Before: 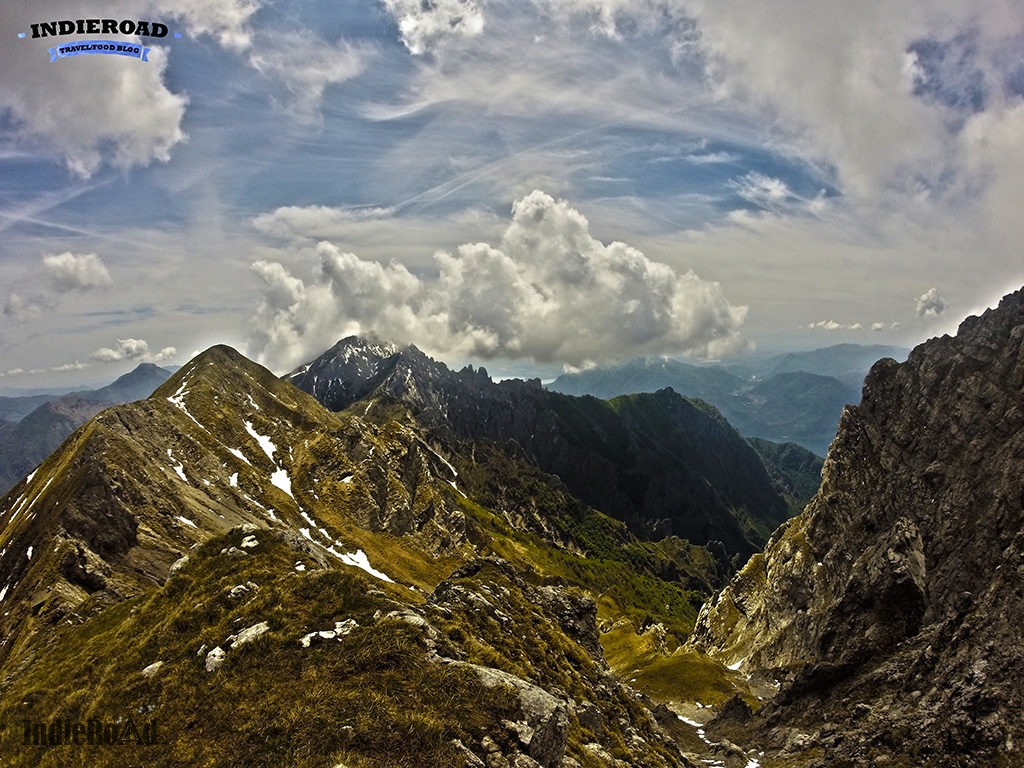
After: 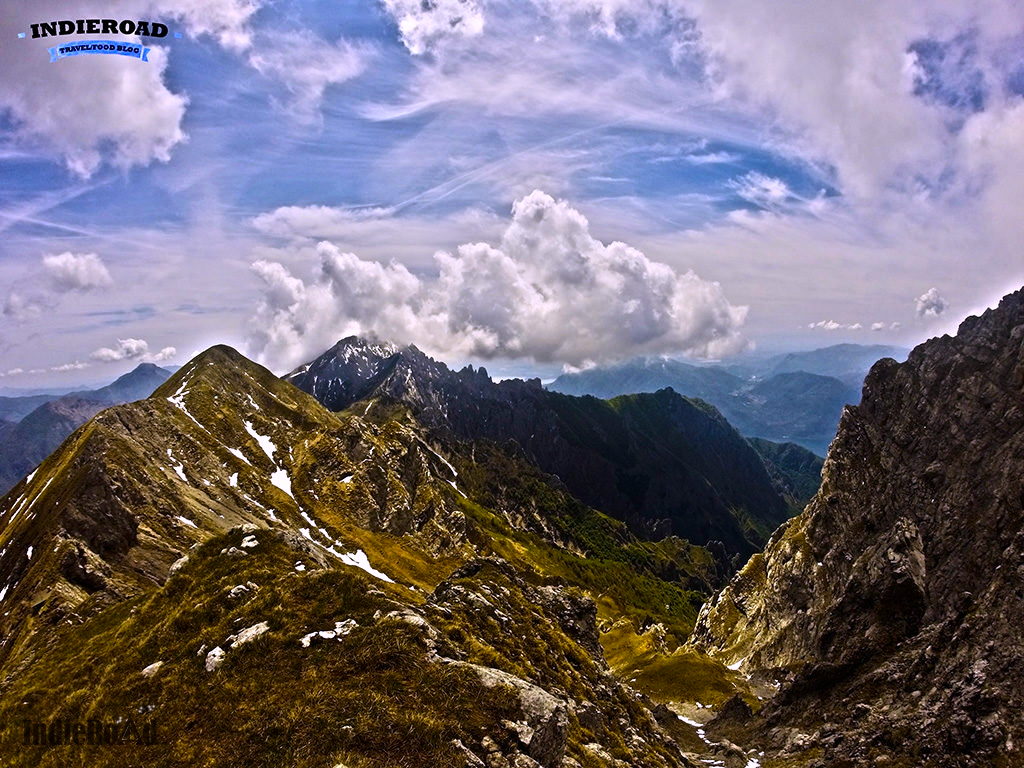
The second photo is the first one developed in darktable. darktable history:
contrast brightness saturation: contrast 0.18, saturation 0.3
white balance: red 1.042, blue 1.17
